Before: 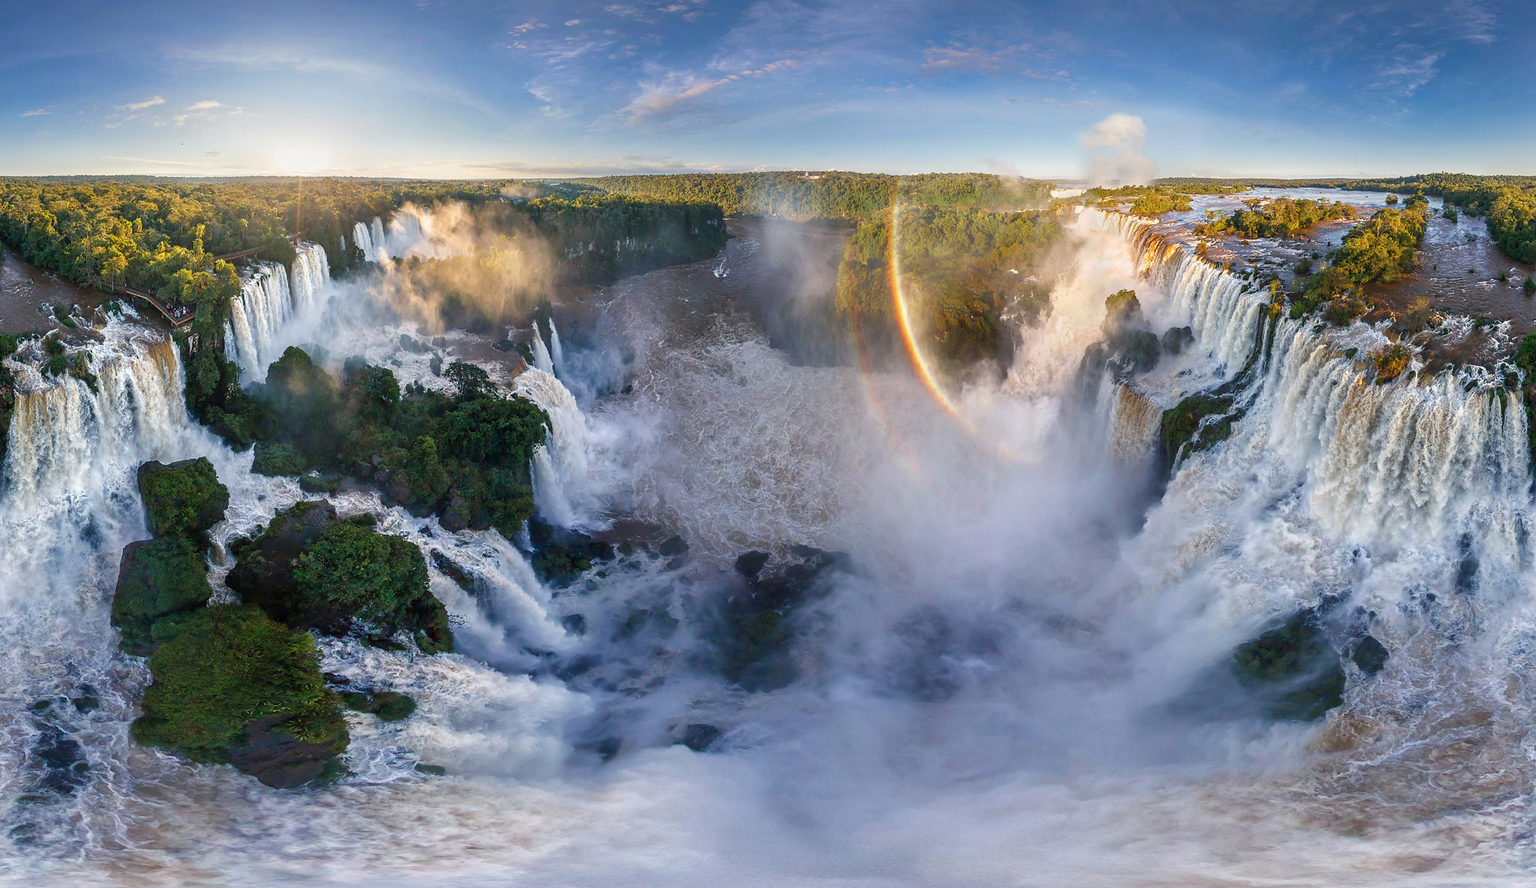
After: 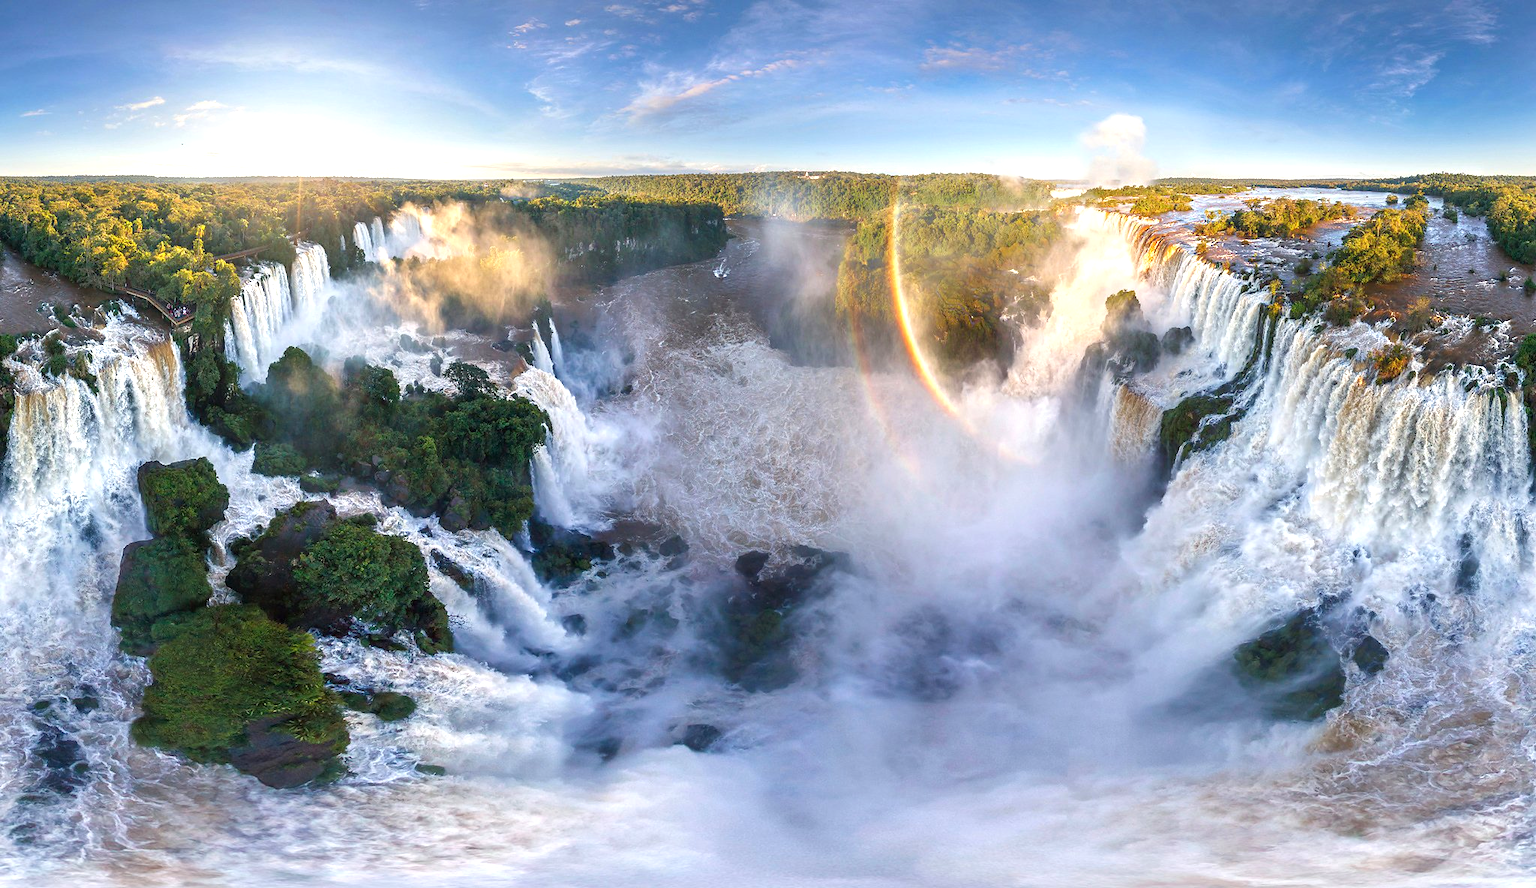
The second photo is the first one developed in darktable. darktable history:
exposure: exposure 0.637 EV, compensate exposure bias true, compensate highlight preservation false
